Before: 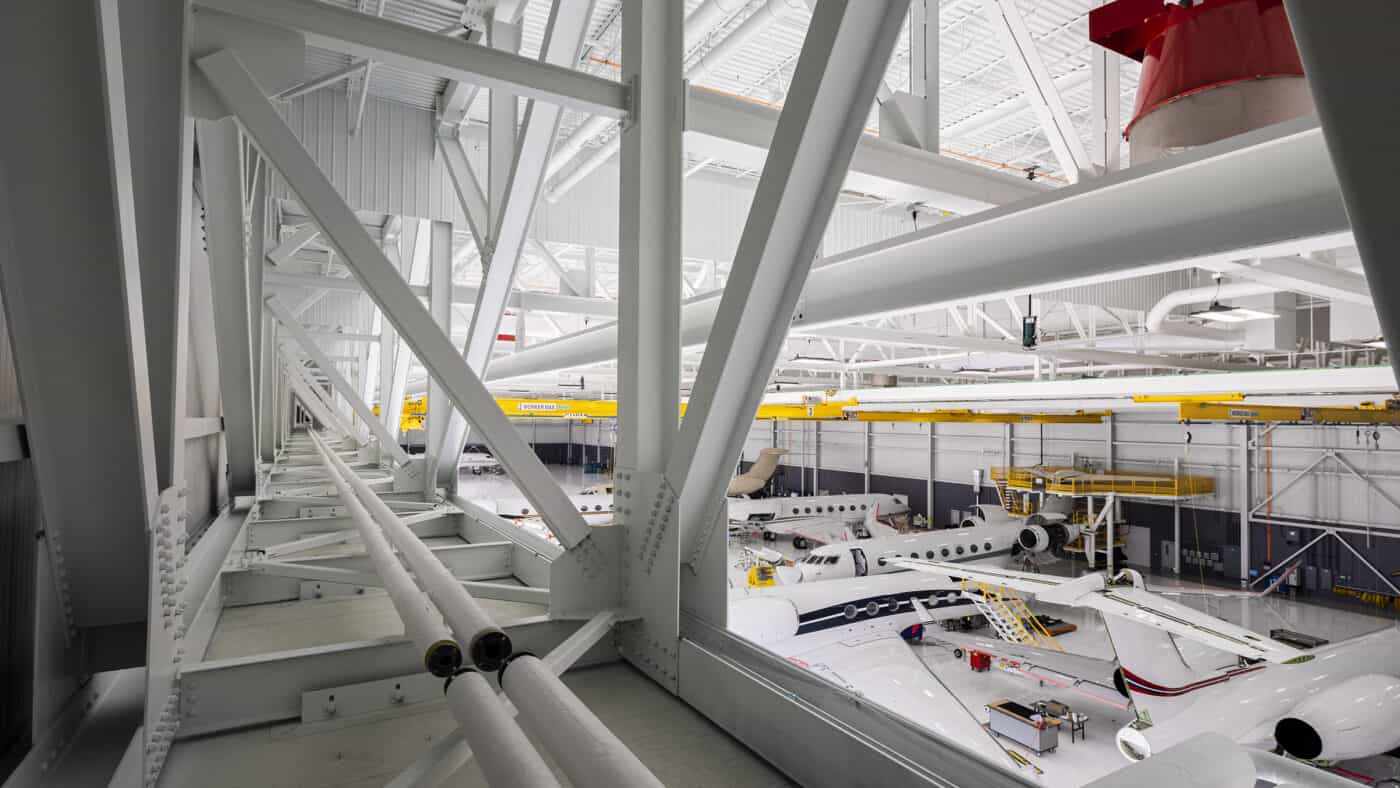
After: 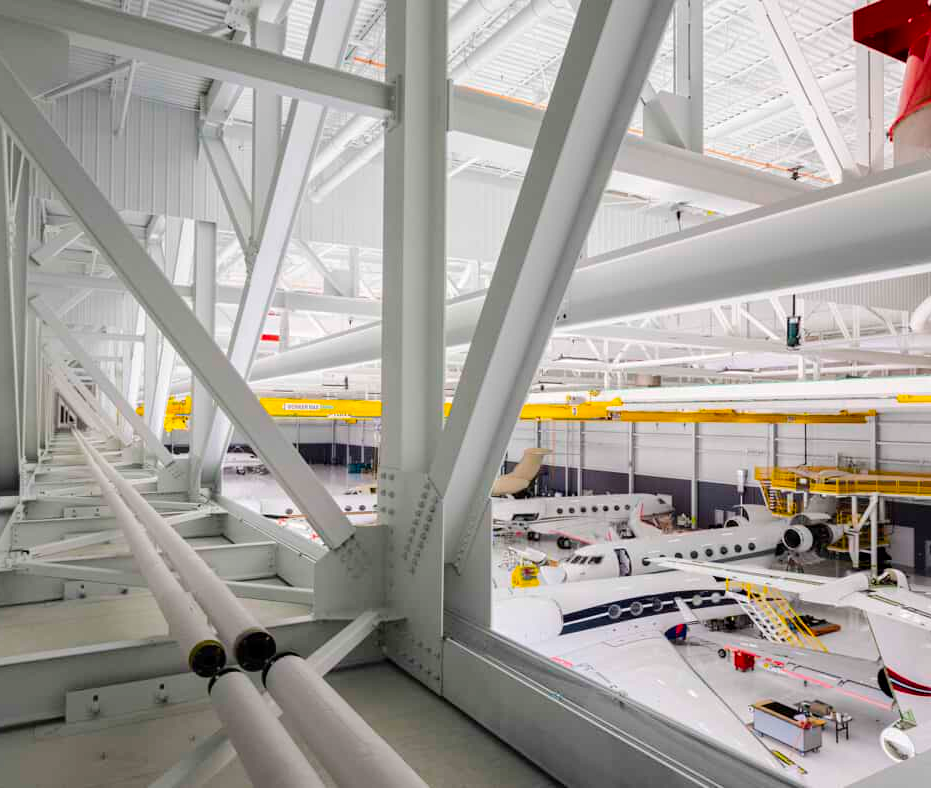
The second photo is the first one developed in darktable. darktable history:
color balance rgb: perceptual saturation grading › global saturation 25%, perceptual brilliance grading › mid-tones 10%, perceptual brilliance grading › shadows 15%, global vibrance 20%
crop: left 16.899%, right 16.556%
